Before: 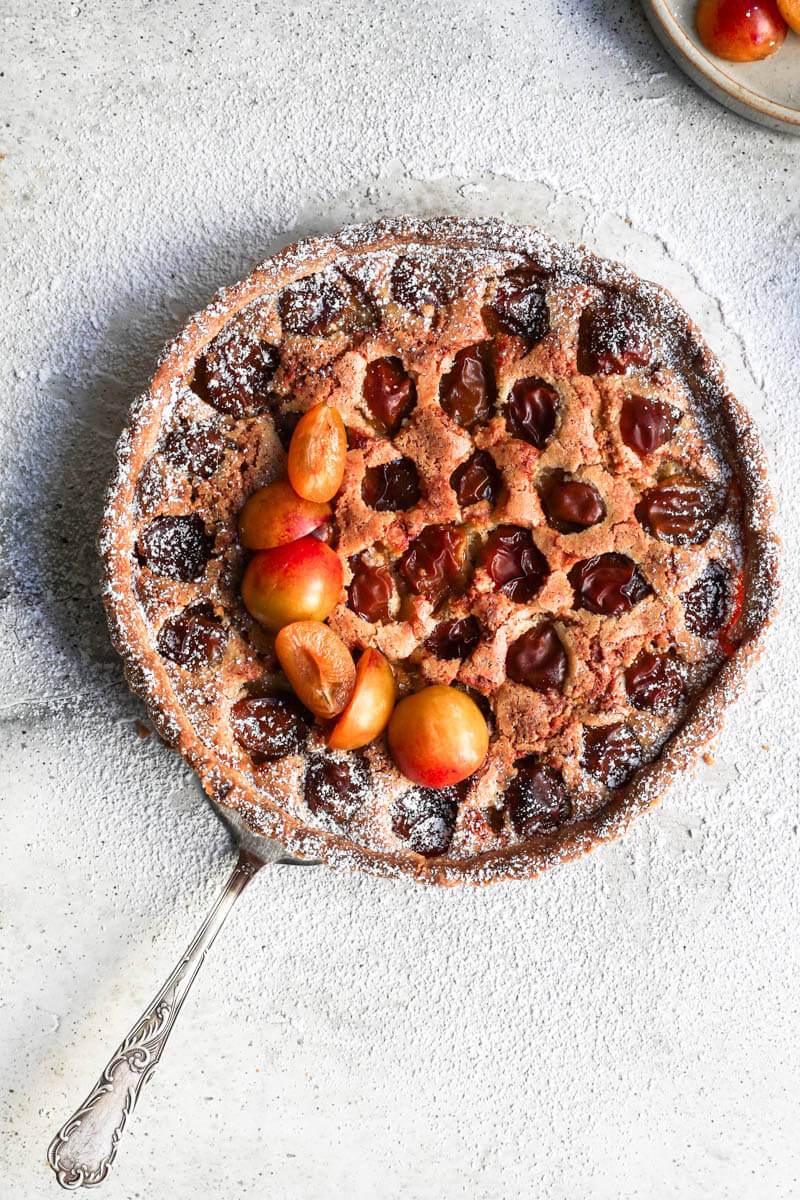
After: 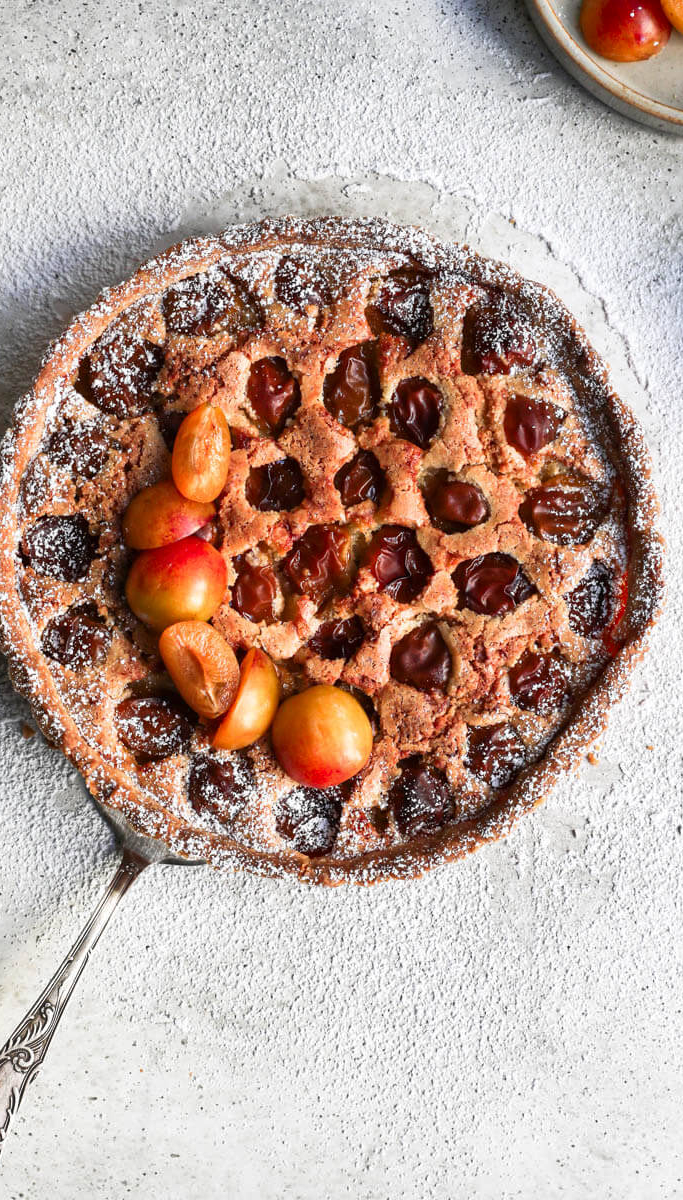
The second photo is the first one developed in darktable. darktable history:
shadows and highlights: shadows 48.99, highlights -42.82, soften with gaussian
crop and rotate: left 14.537%
